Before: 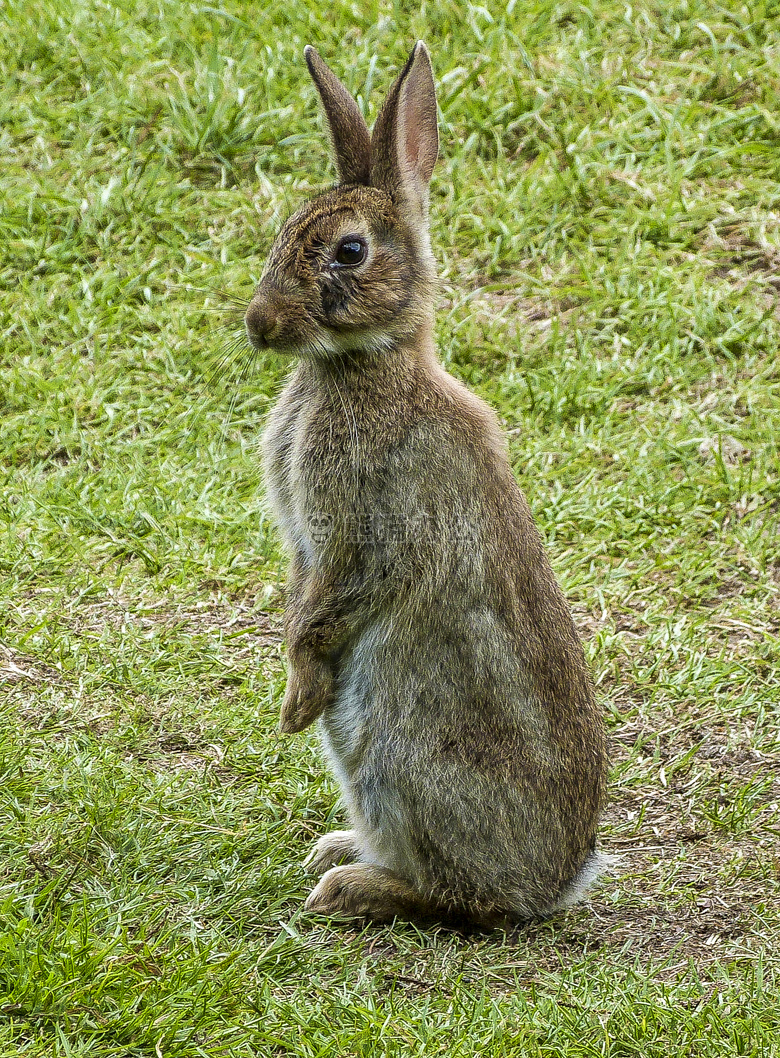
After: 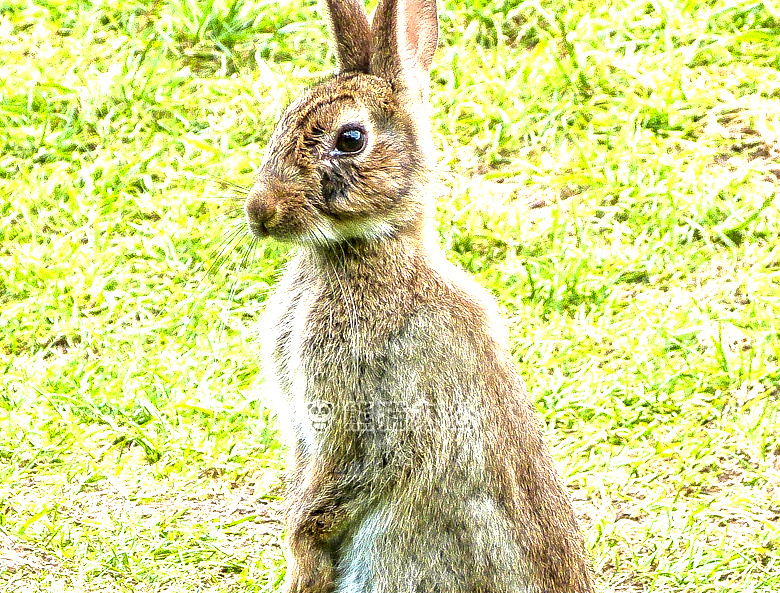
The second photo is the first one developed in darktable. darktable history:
white balance: red 1.009, blue 1.027
exposure: black level correction 0.001, exposure 1.735 EV, compensate highlight preservation false
crop and rotate: top 10.605%, bottom 33.274%
